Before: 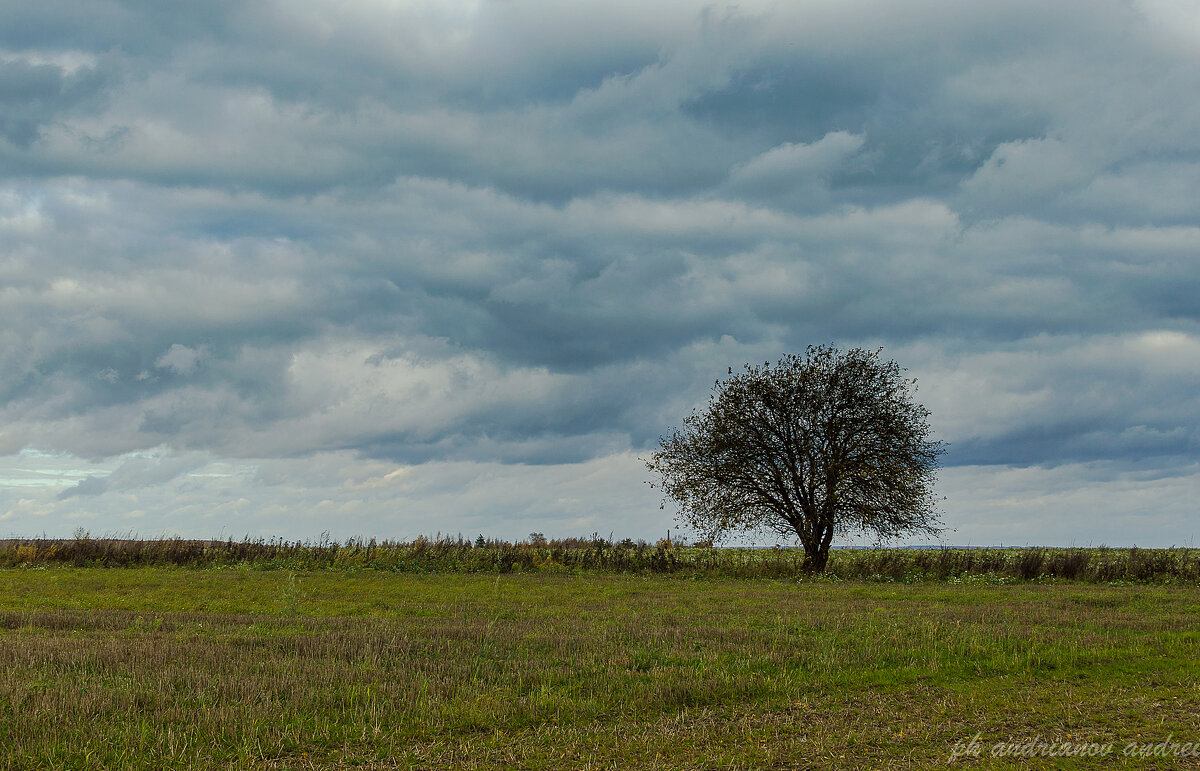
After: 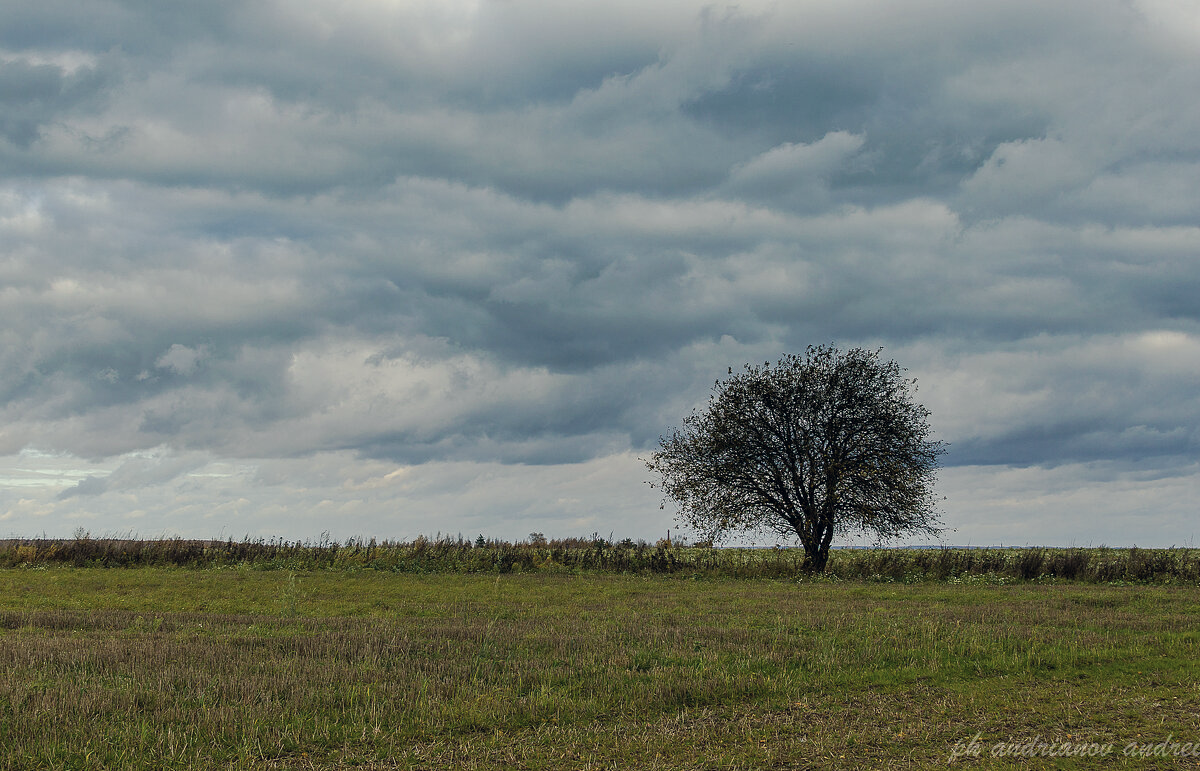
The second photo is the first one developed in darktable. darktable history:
color correction: highlights a* 2.9, highlights b* 5.02, shadows a* -1.77, shadows b* -4.93, saturation 0.79
